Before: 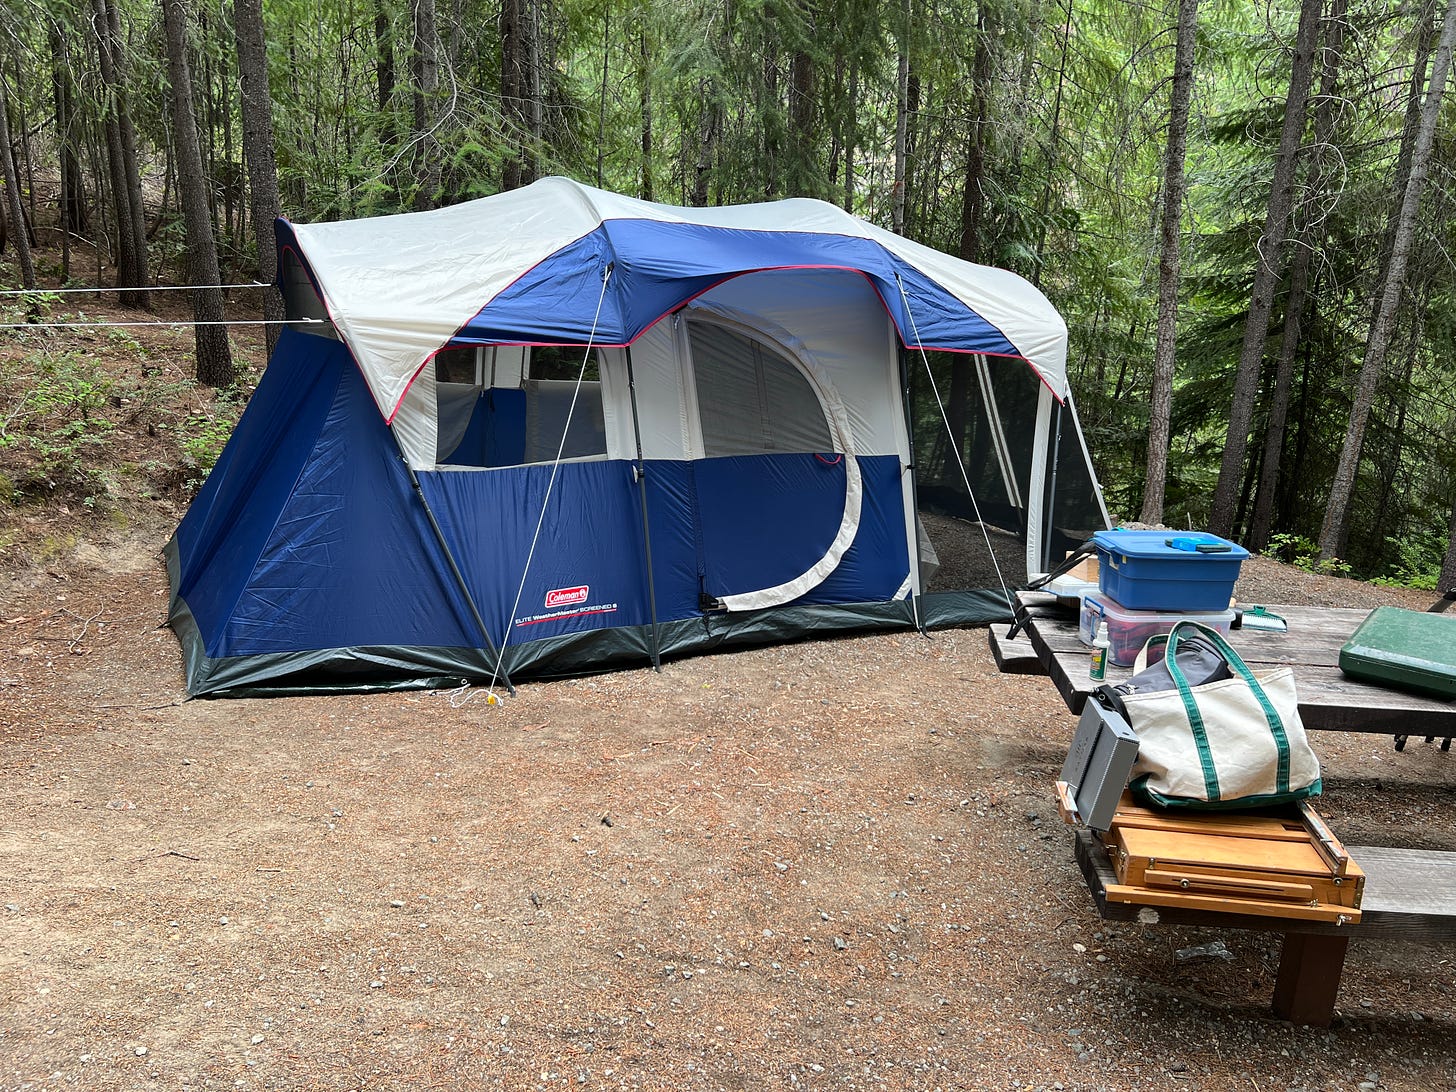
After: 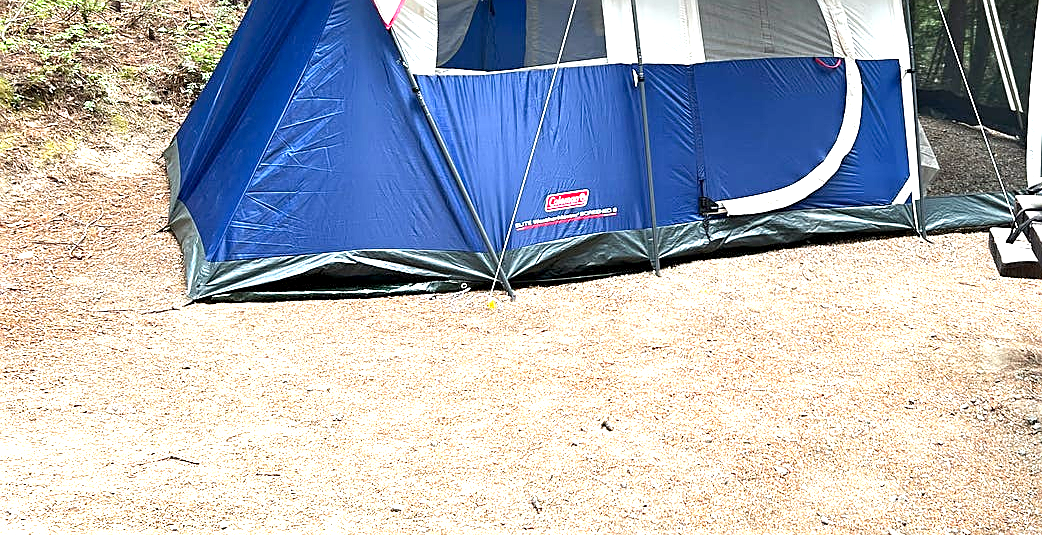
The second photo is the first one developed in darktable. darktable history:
exposure: black level correction 0.001, exposure 1.722 EV, compensate exposure bias true, compensate highlight preservation false
sharpen: on, module defaults
crop: top 36.32%, right 28.374%, bottom 14.635%
